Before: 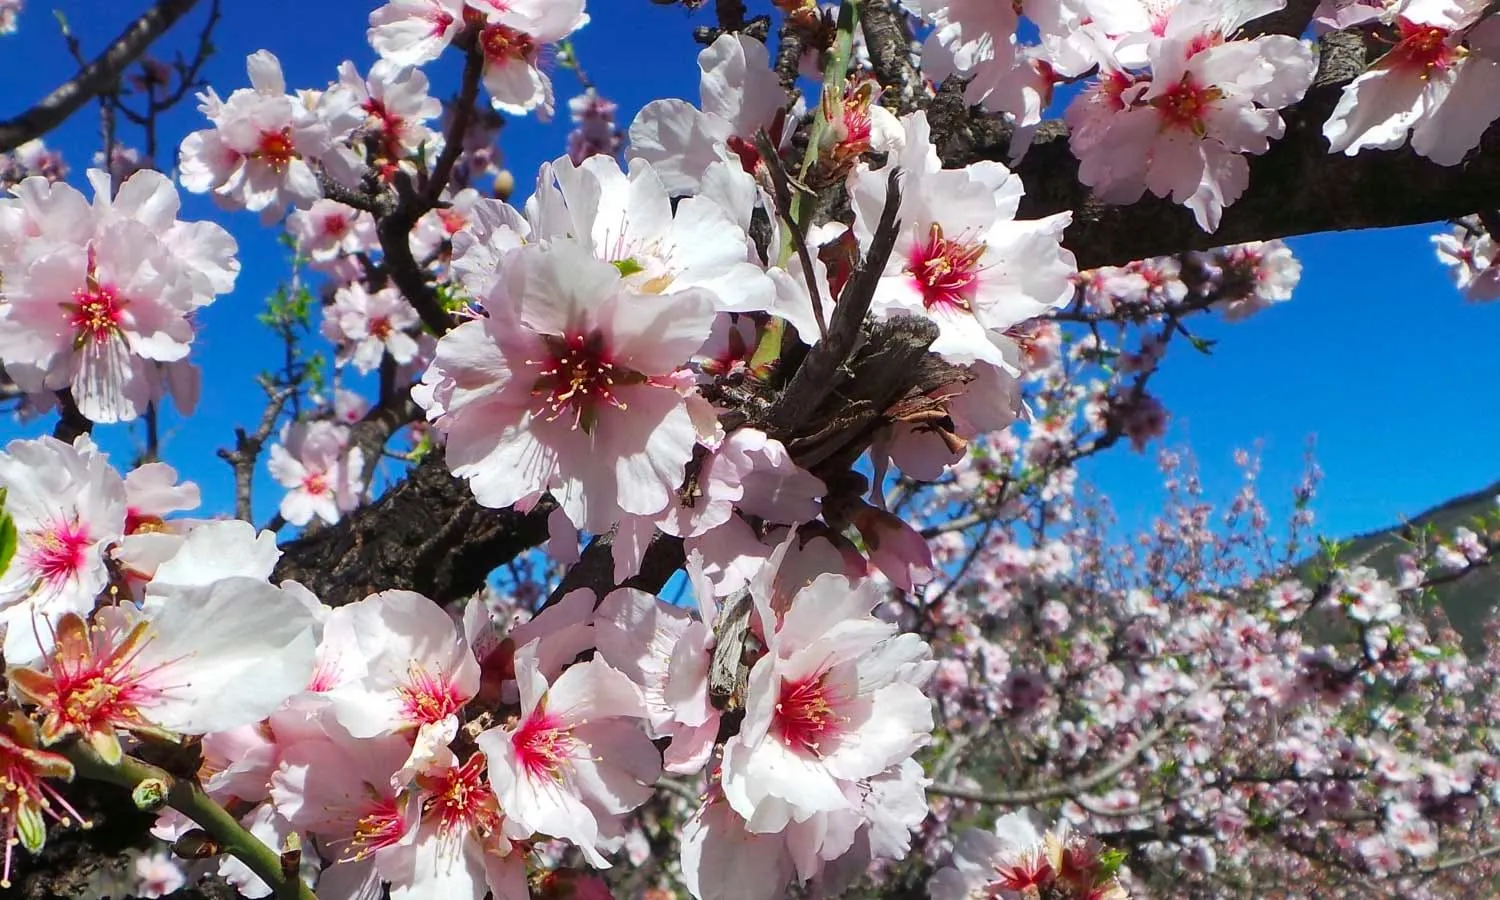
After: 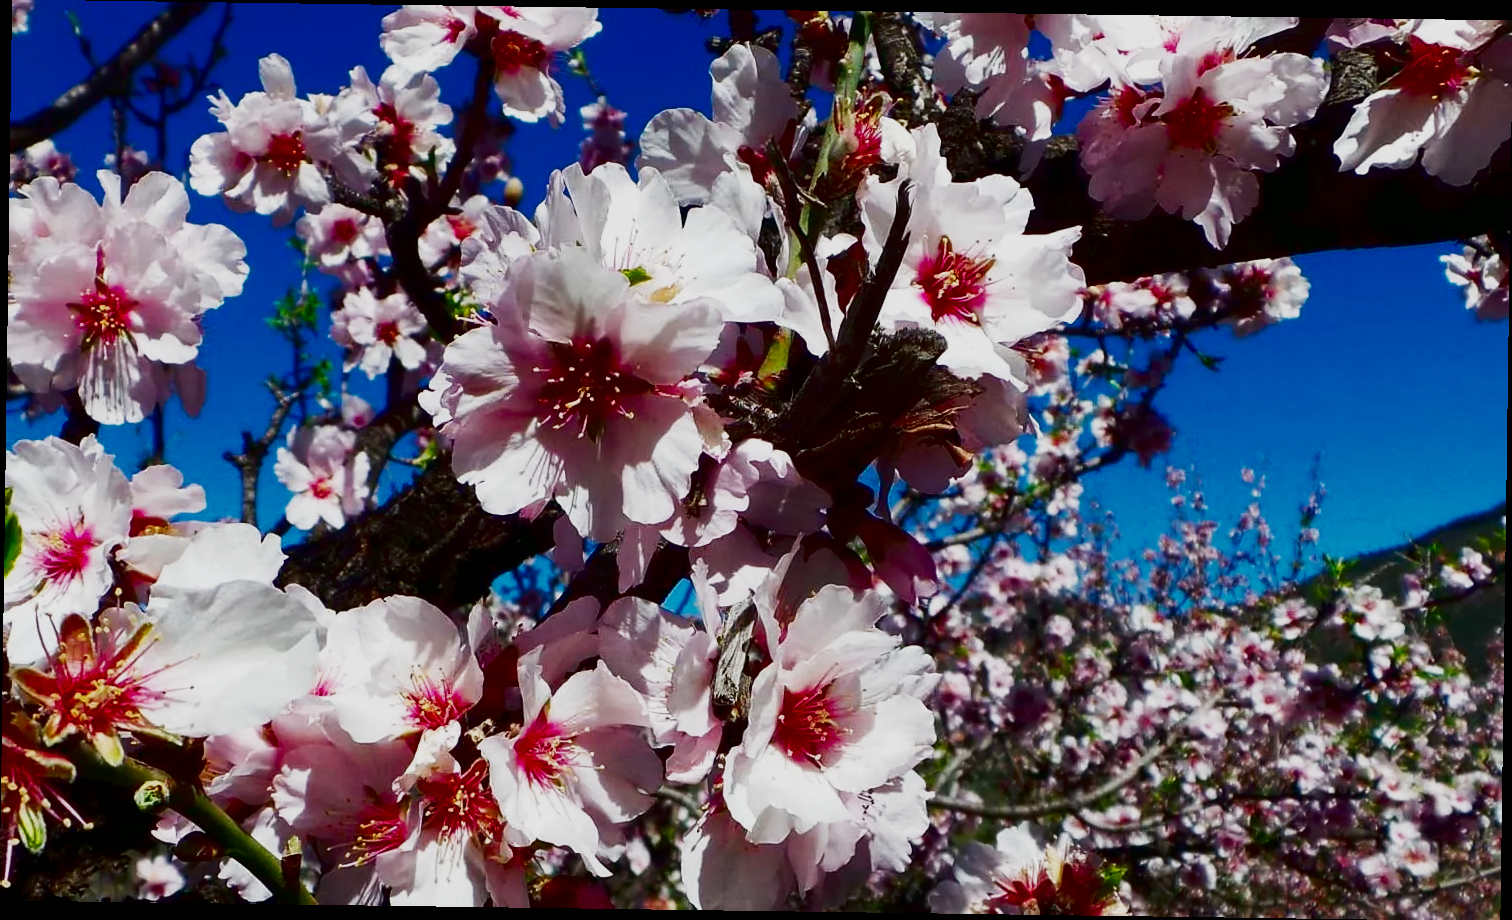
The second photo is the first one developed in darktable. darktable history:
base curve: curves: ch0 [(0, 0) (0.088, 0.125) (0.176, 0.251) (0.354, 0.501) (0.613, 0.749) (1, 0.877)], preserve colors none
rotate and perspective: rotation 0.8°, automatic cropping off
contrast brightness saturation: contrast 0.09, brightness -0.59, saturation 0.17
